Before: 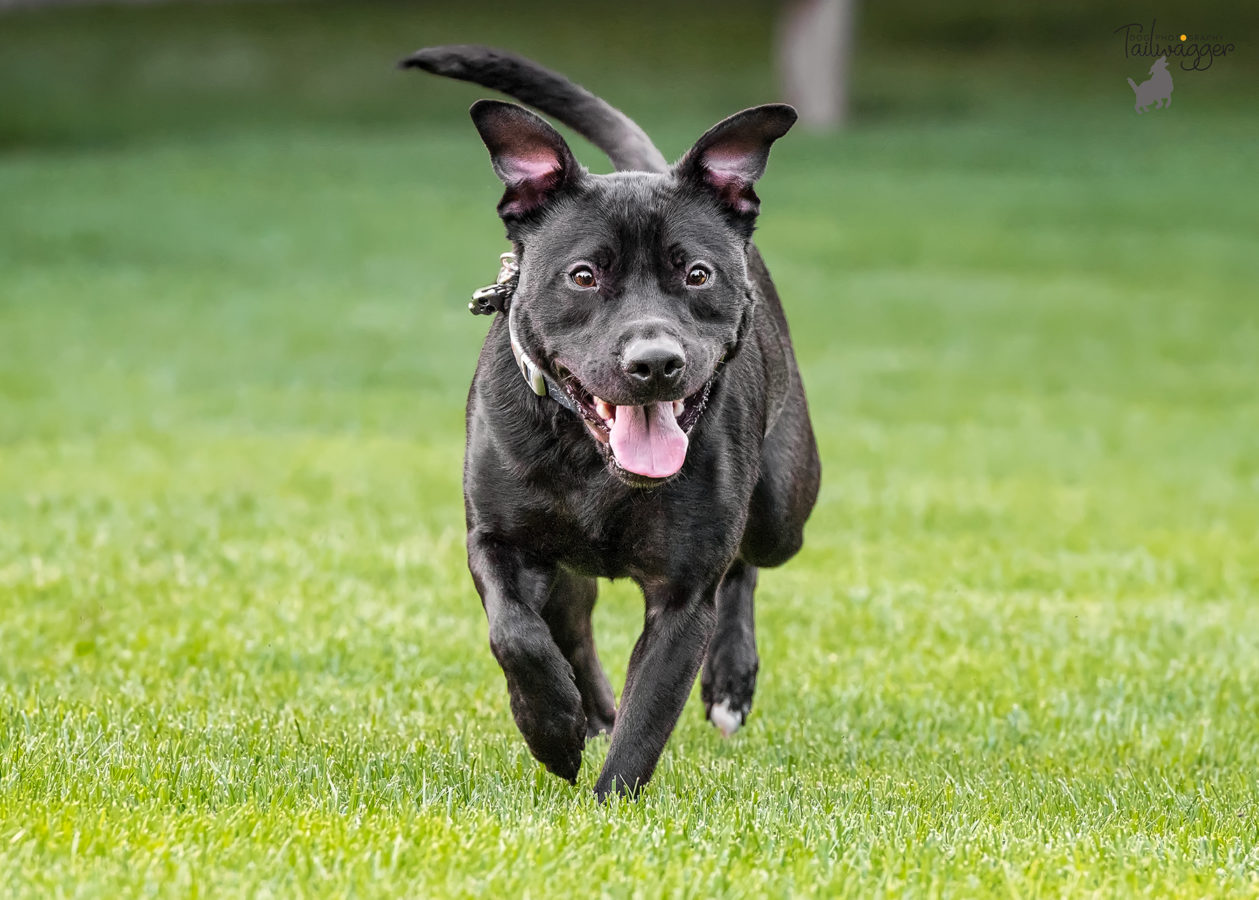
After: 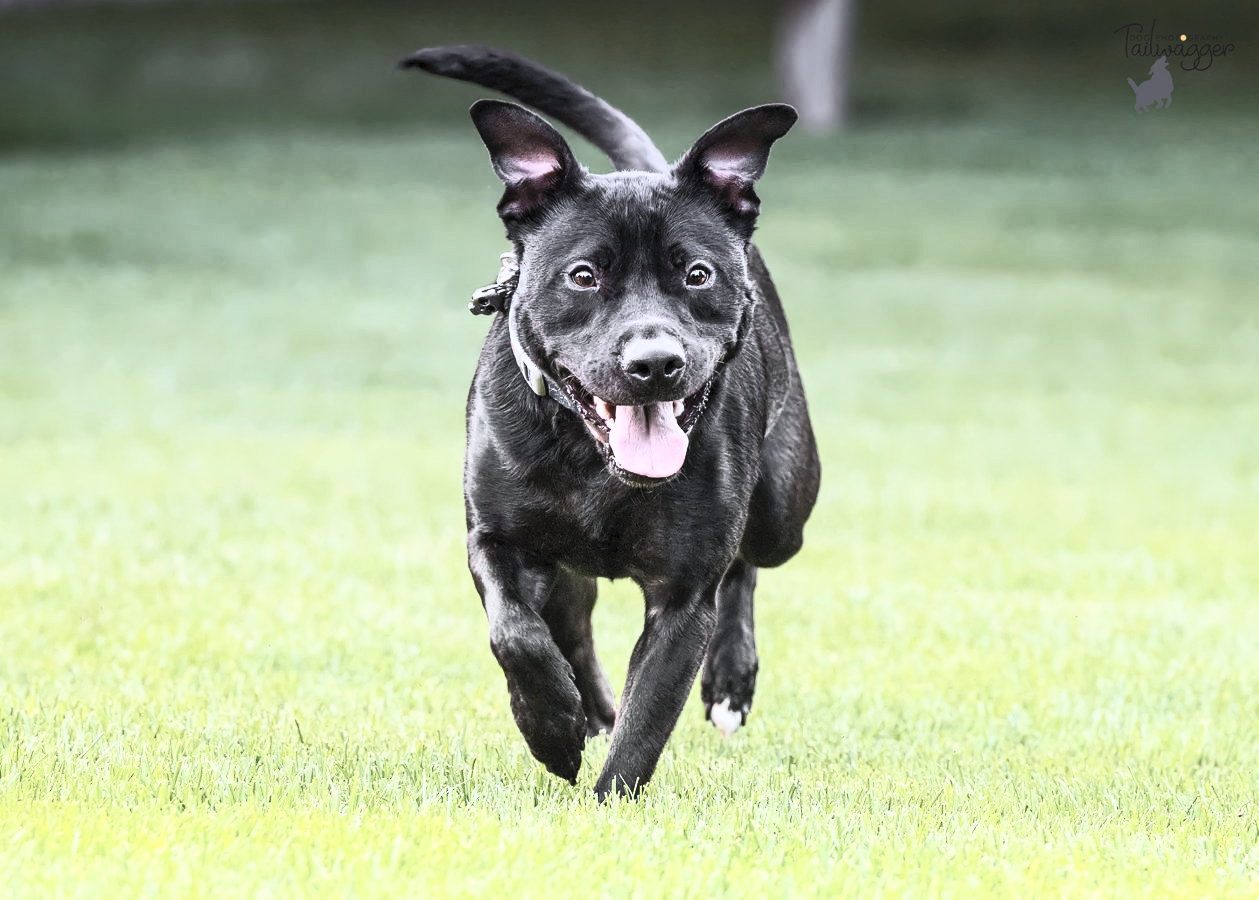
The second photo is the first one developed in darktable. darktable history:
graduated density: hue 238.83°, saturation 50%
contrast brightness saturation: contrast 0.57, brightness 0.57, saturation -0.34
white balance: red 0.978, blue 0.999
